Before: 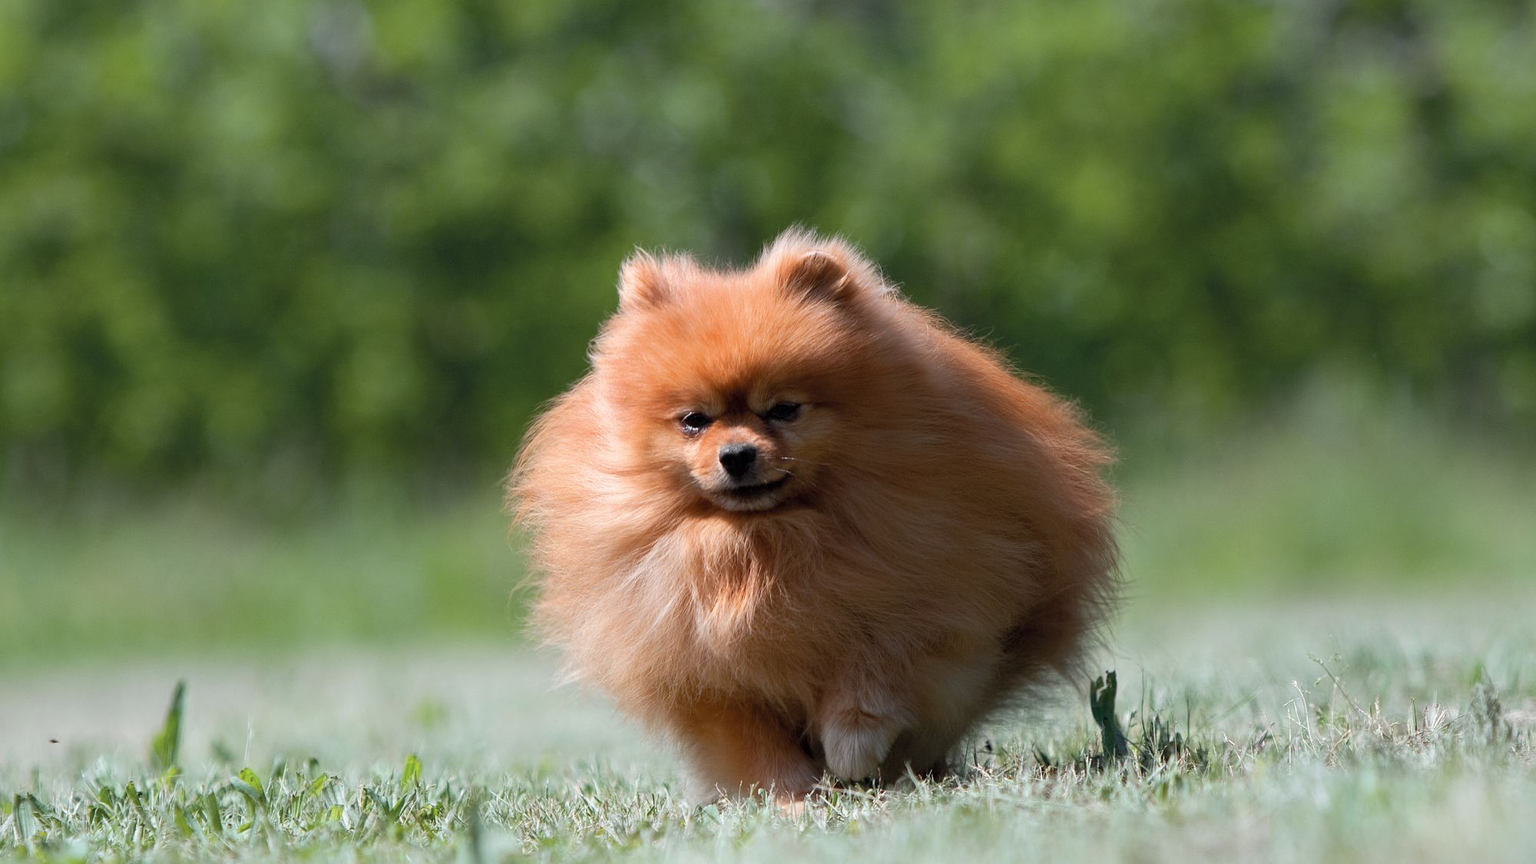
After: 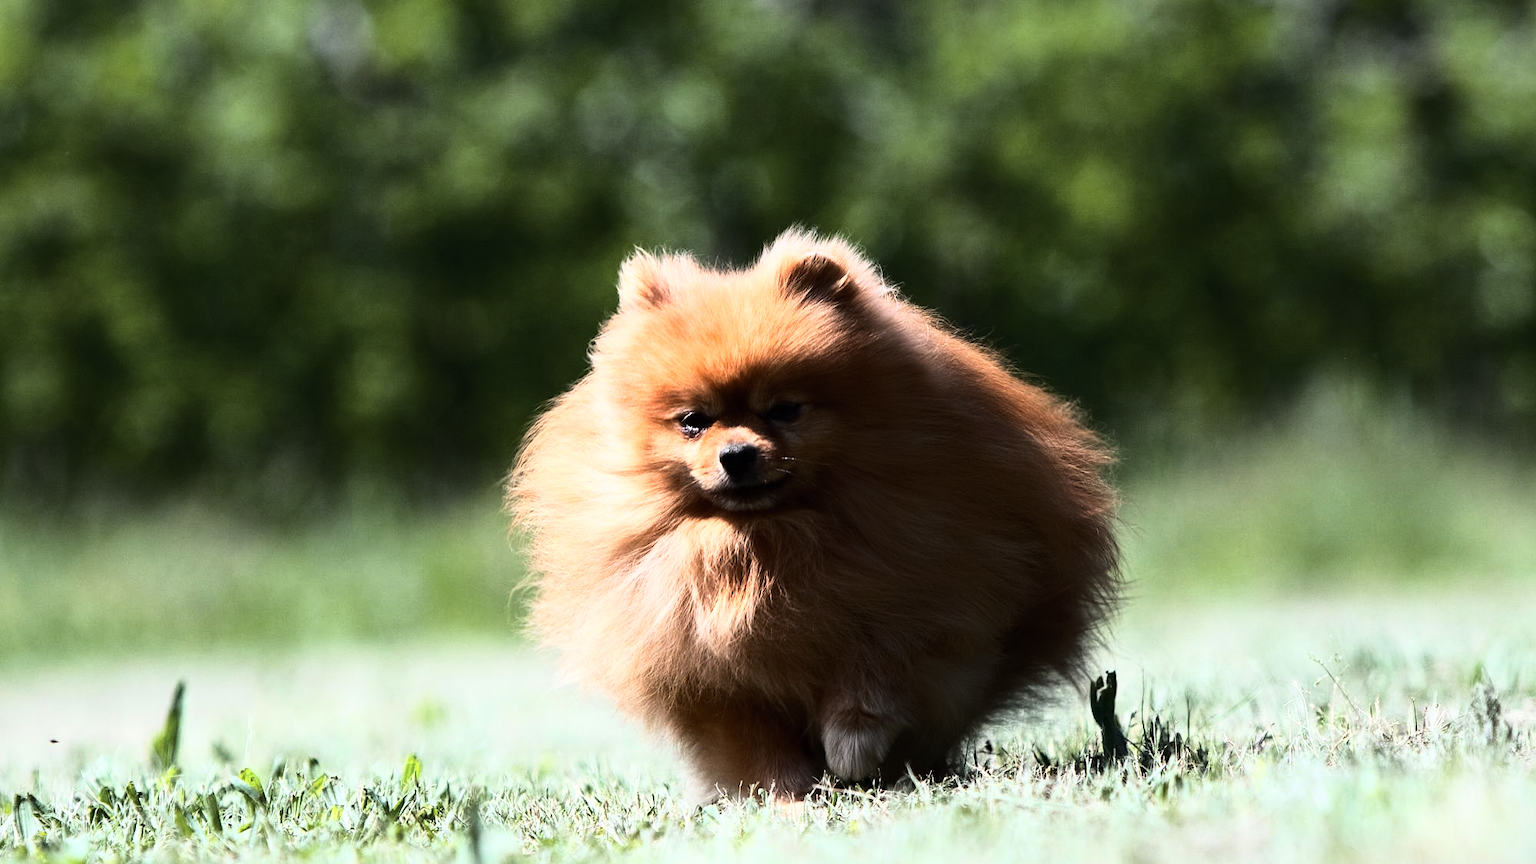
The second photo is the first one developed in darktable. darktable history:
tone curve: curves: ch0 [(0, 0) (0.003, 0.003) (0.011, 0.006) (0.025, 0.01) (0.044, 0.016) (0.069, 0.02) (0.1, 0.025) (0.136, 0.034) (0.177, 0.051) (0.224, 0.08) (0.277, 0.131) (0.335, 0.209) (0.399, 0.328) (0.468, 0.47) (0.543, 0.629) (0.623, 0.788) (0.709, 0.903) (0.801, 0.965) (0.898, 0.989) (1, 1)]
